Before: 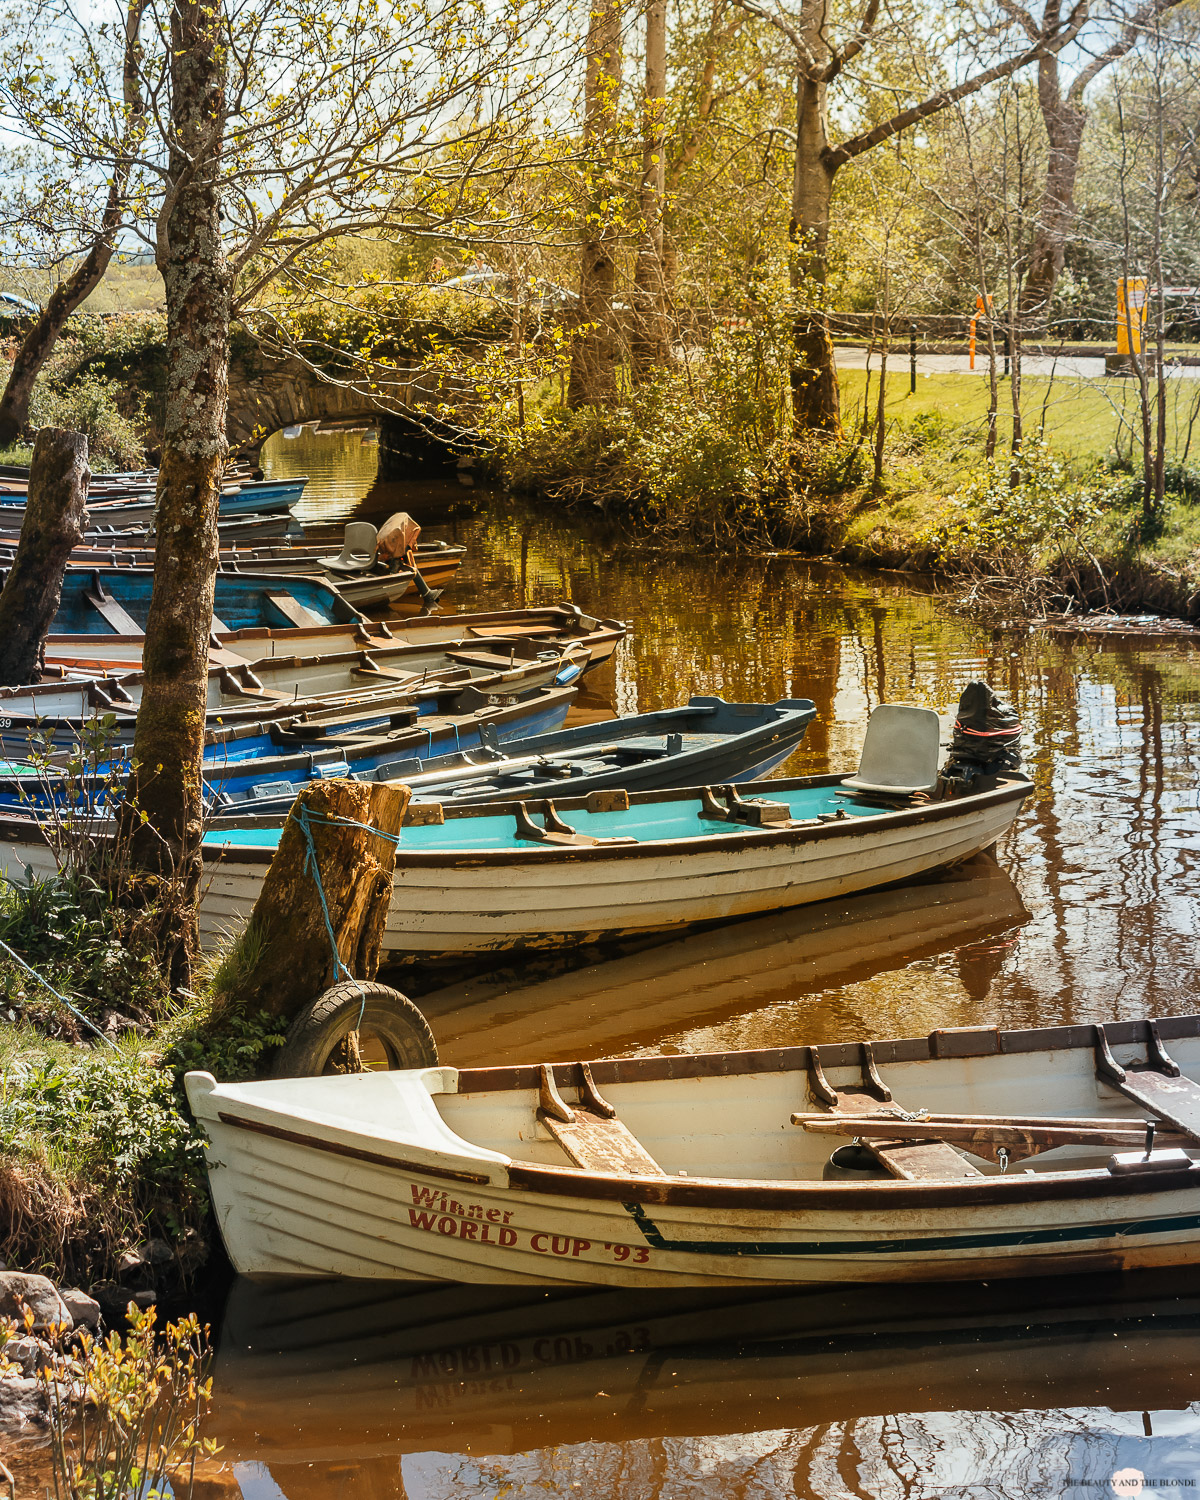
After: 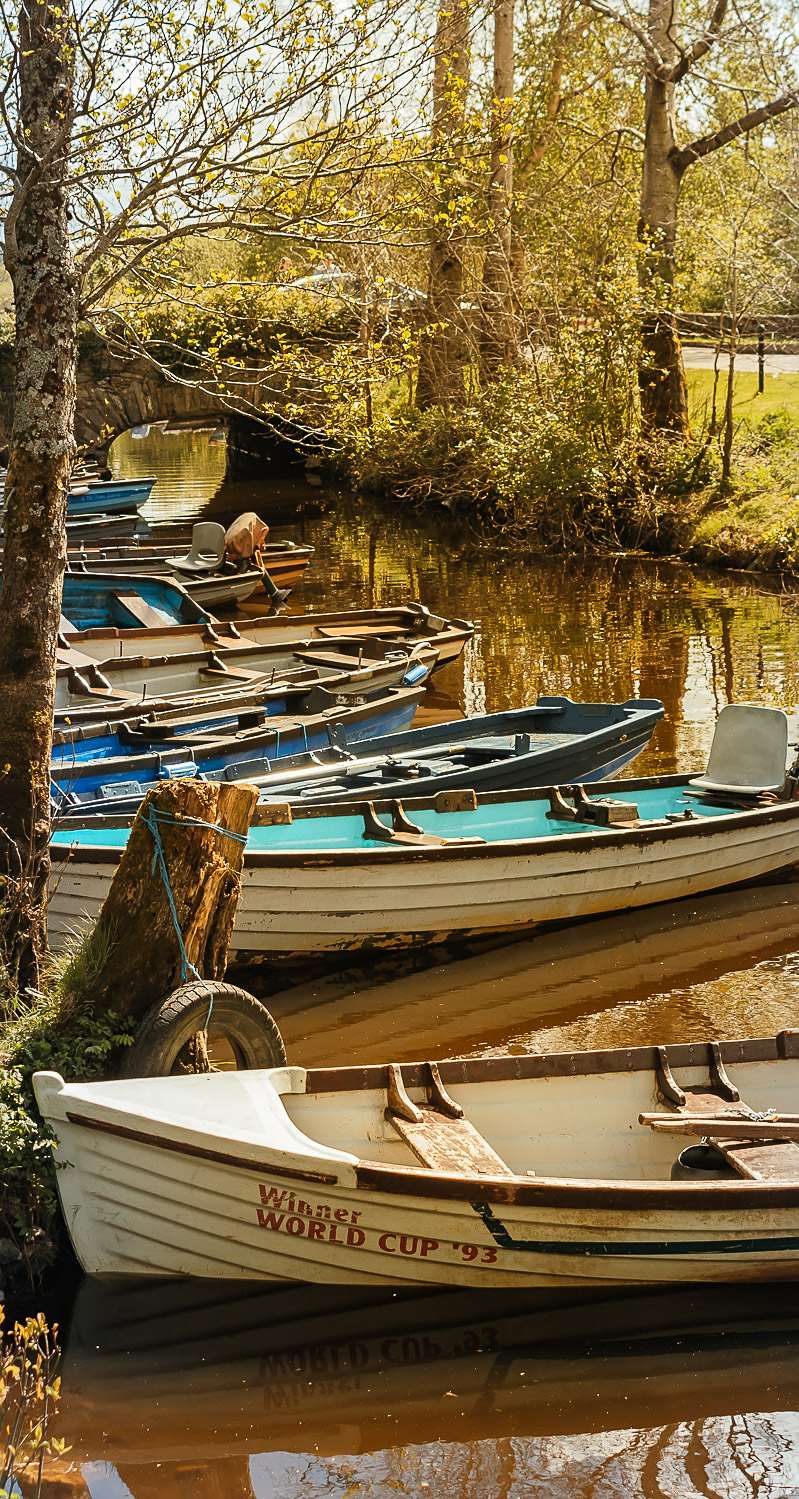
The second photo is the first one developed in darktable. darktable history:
crop and rotate: left 12.673%, right 20.66%
sharpen: amount 0.2
